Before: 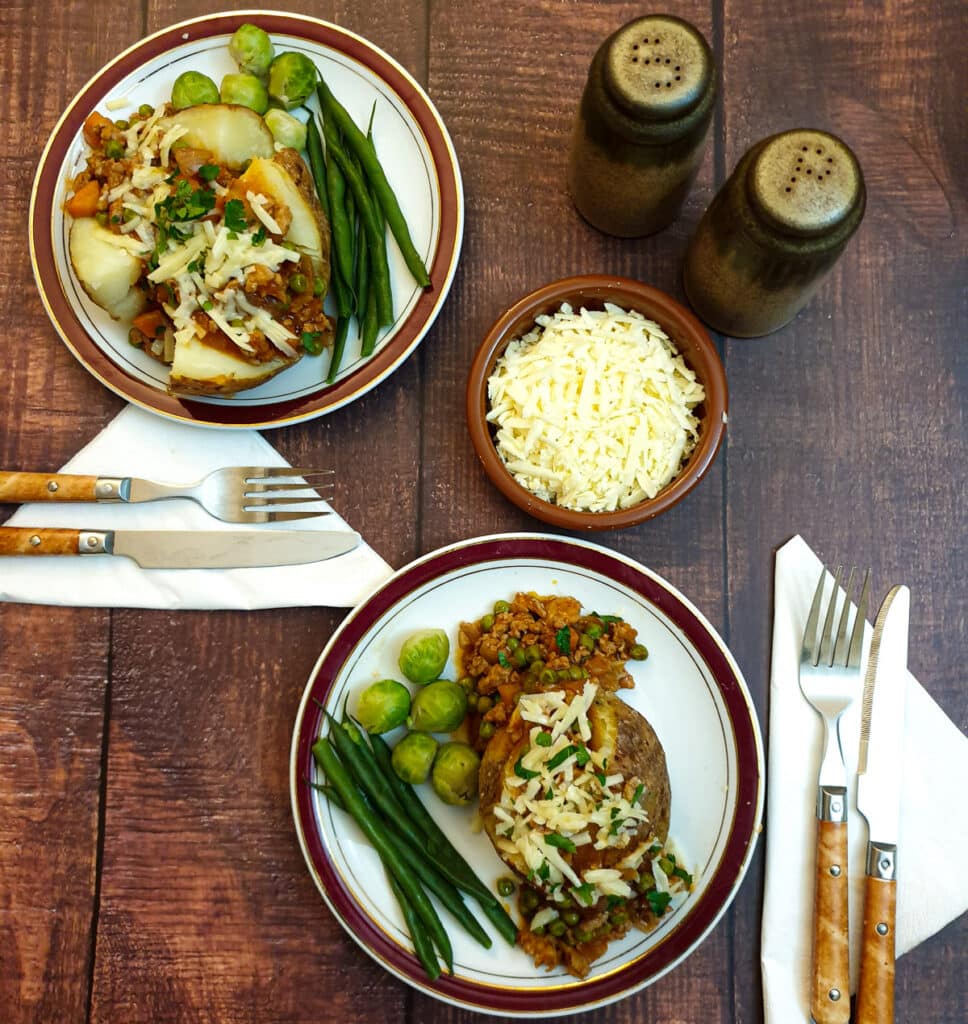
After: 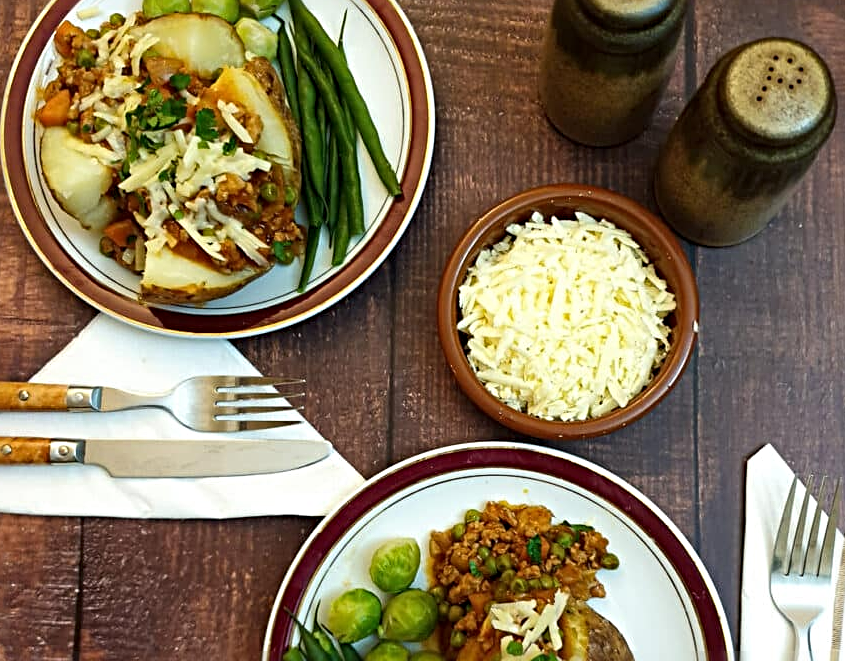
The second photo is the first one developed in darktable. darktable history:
sharpen: radius 4
crop: left 3.015%, top 8.969%, right 9.647%, bottom 26.457%
